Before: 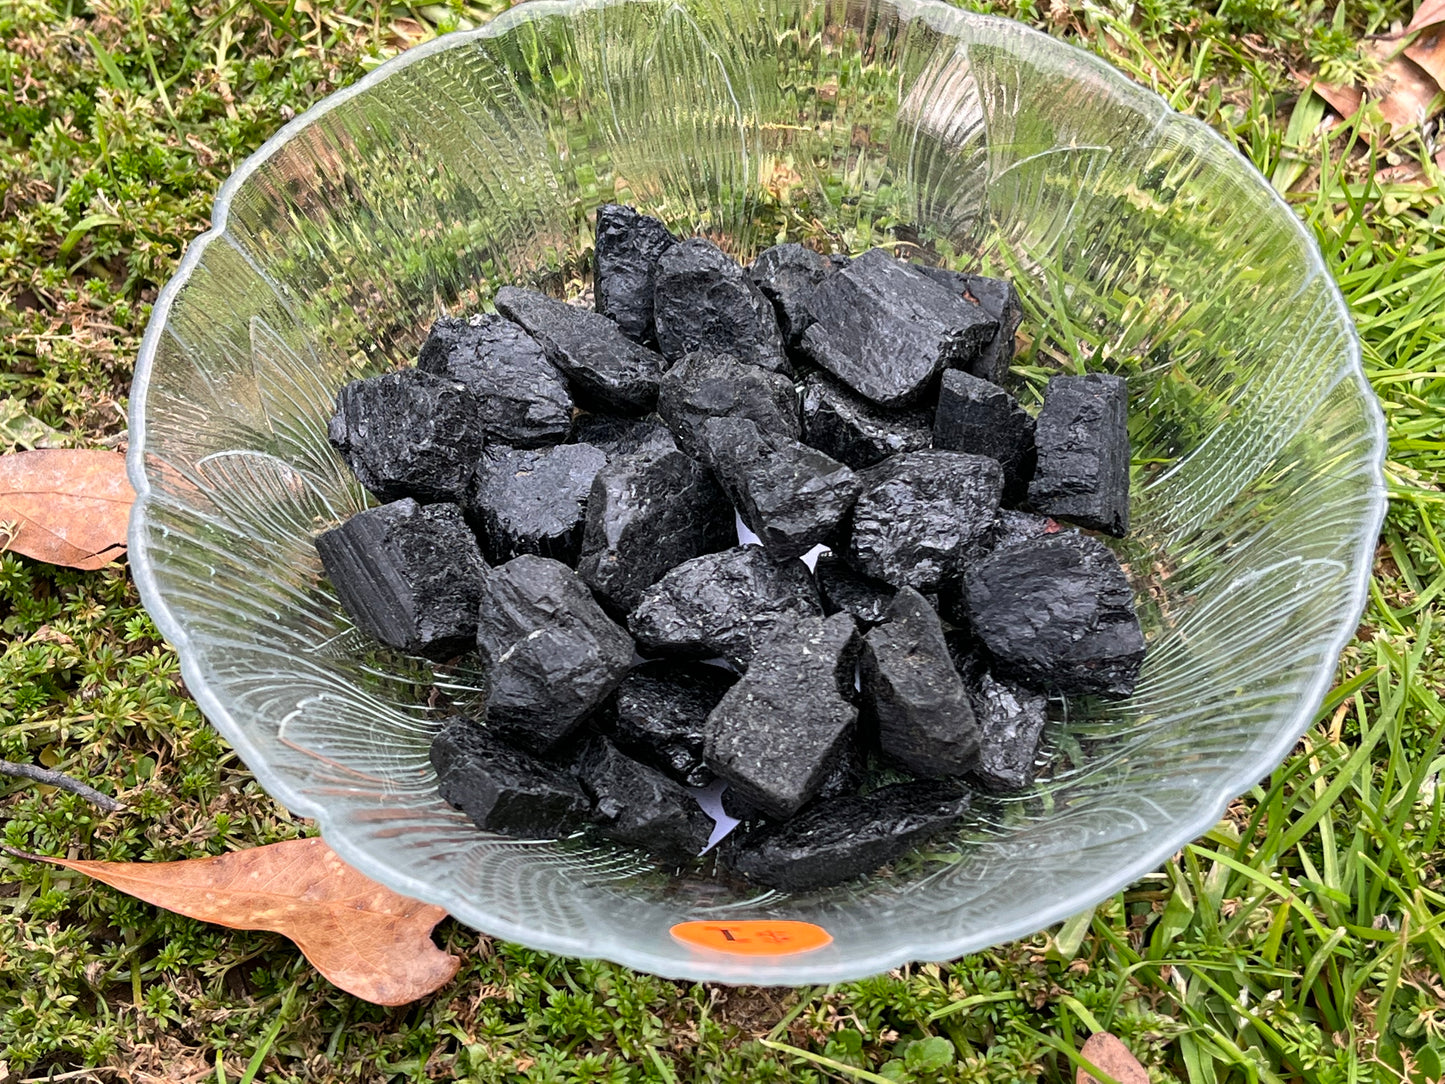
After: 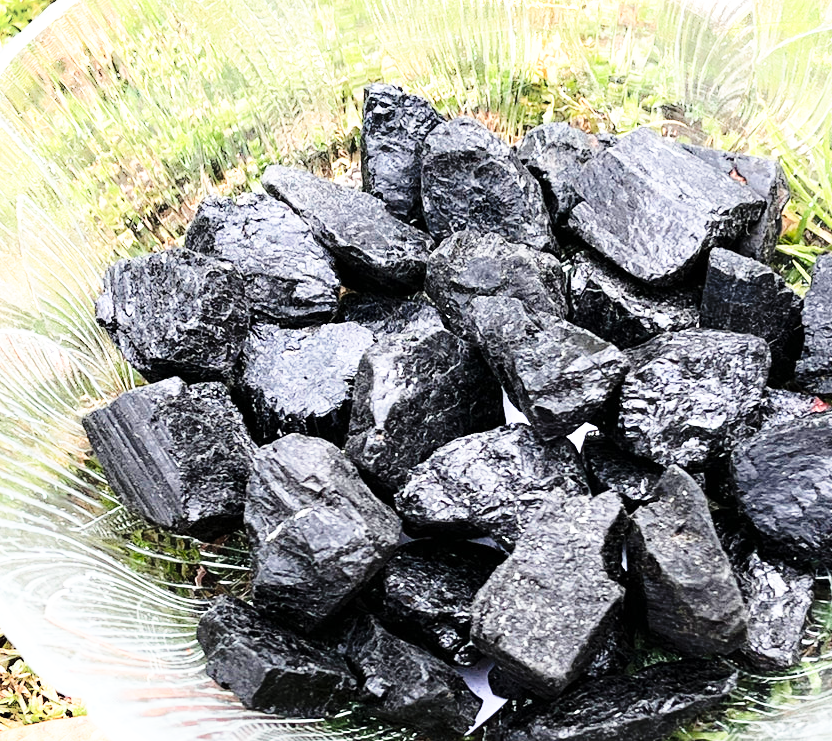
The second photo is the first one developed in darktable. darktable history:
tone equalizer: -8 EV -0.393 EV, -7 EV -0.394 EV, -6 EV -0.321 EV, -5 EV -0.188 EV, -3 EV 0.215 EV, -2 EV 0.339 EV, -1 EV 0.367 EV, +0 EV 0.401 EV
shadows and highlights: shadows -40.41, highlights 63.82, highlights color adjustment 45.21%, soften with gaussian
crop: left 16.186%, top 11.225%, right 26.209%, bottom 20.377%
base curve: curves: ch0 [(0, 0) (0.026, 0.03) (0.109, 0.232) (0.351, 0.748) (0.669, 0.968) (1, 1)], preserve colors none
